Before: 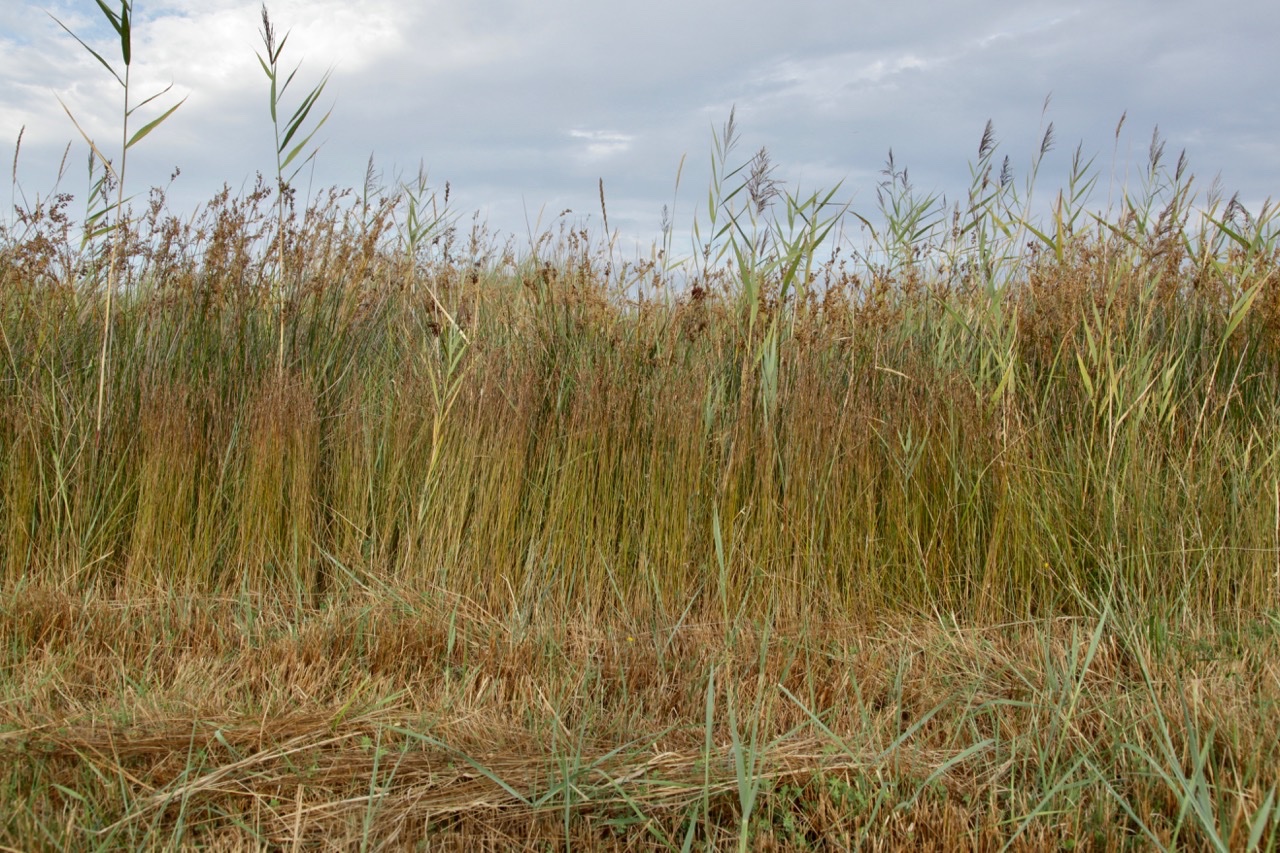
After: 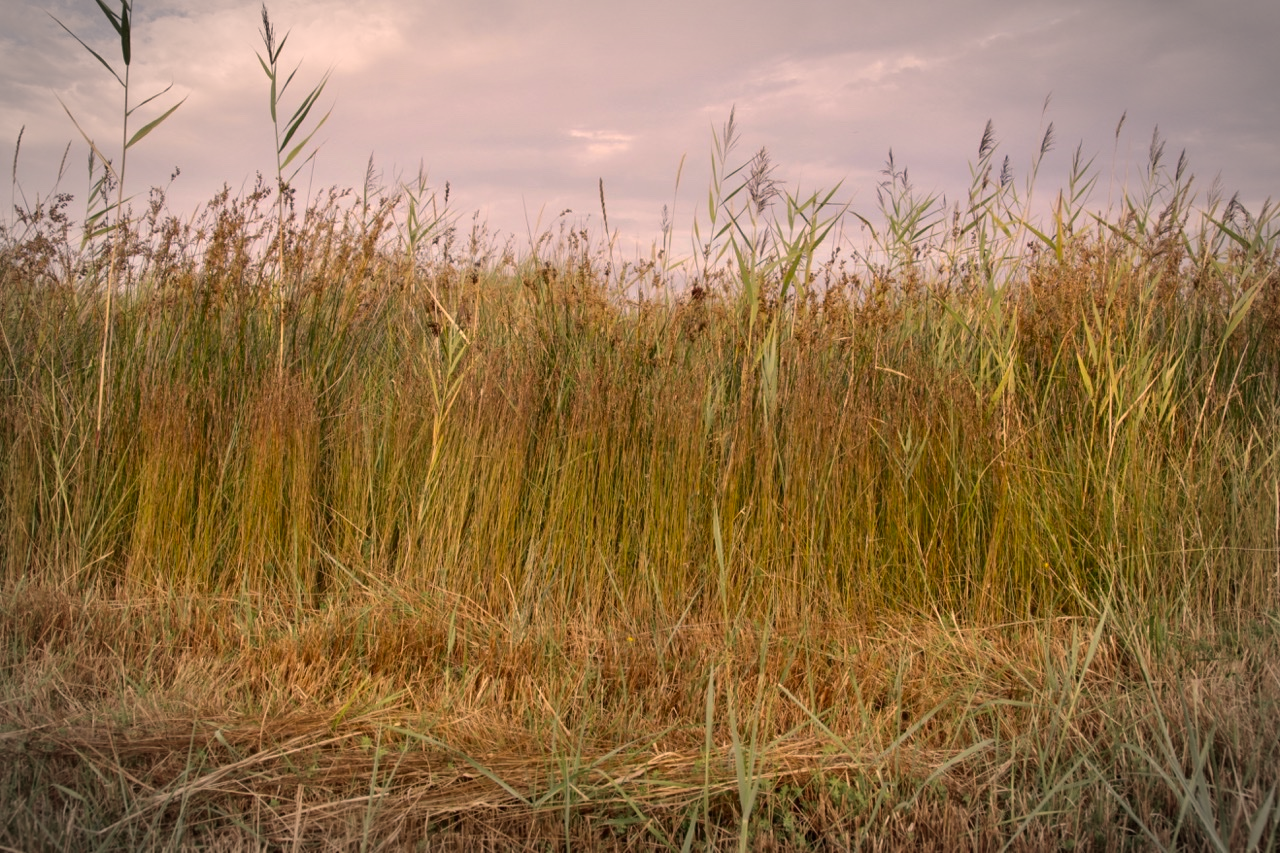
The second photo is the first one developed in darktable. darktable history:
vignetting: automatic ratio true
color correction: highlights a* 17.88, highlights b* 18.79
